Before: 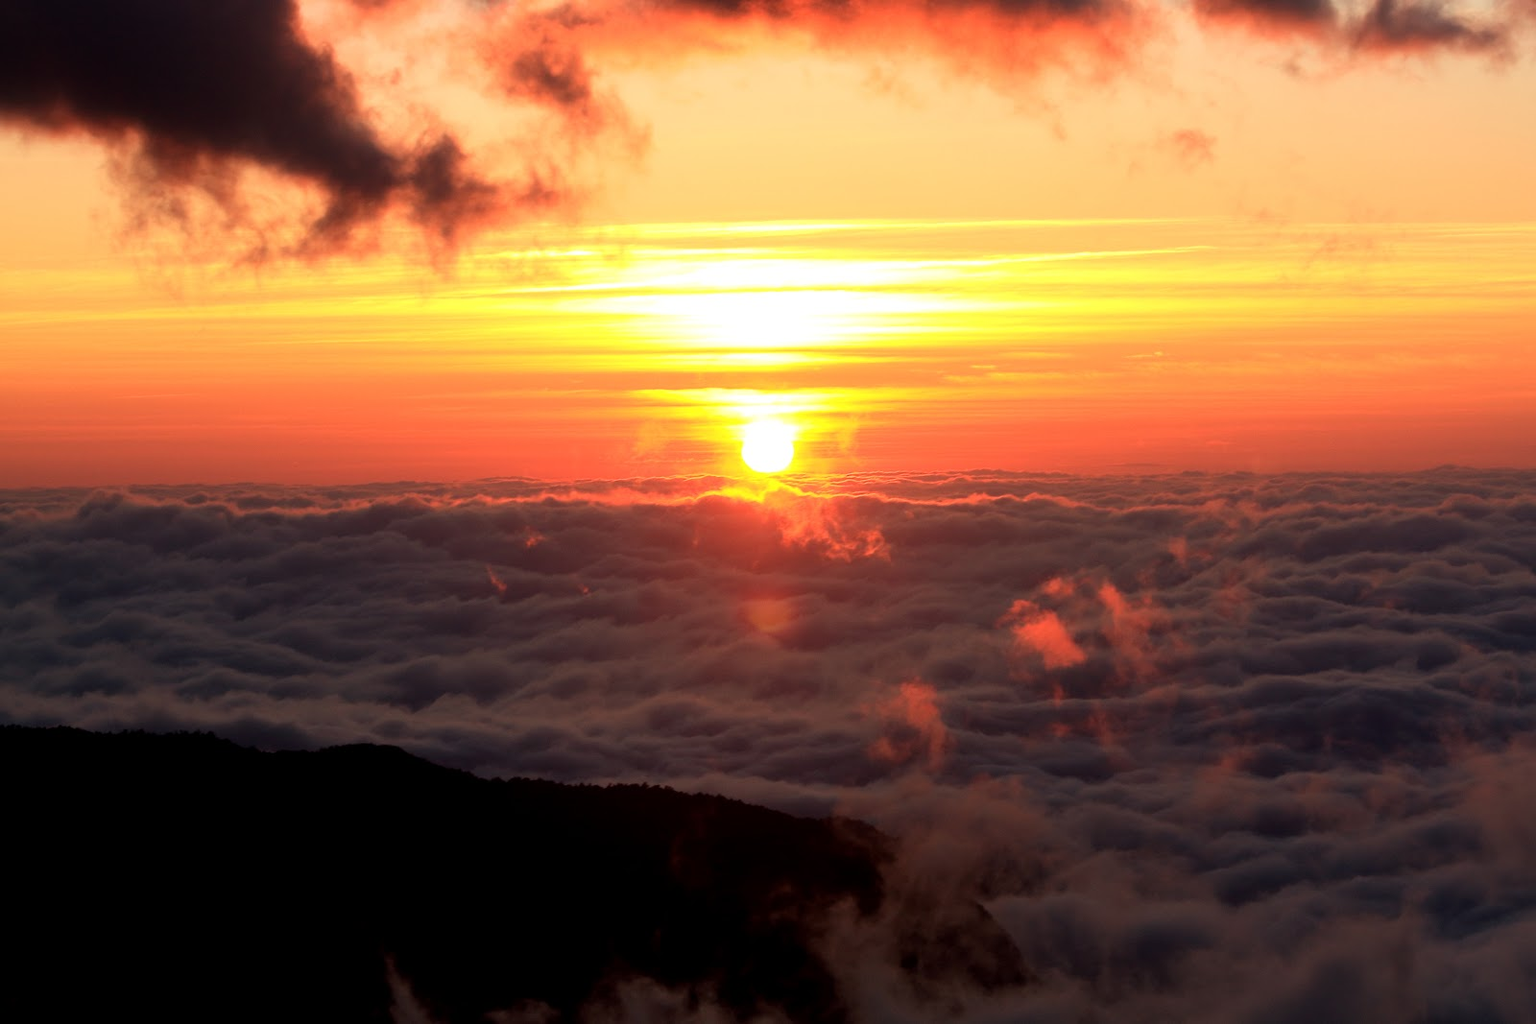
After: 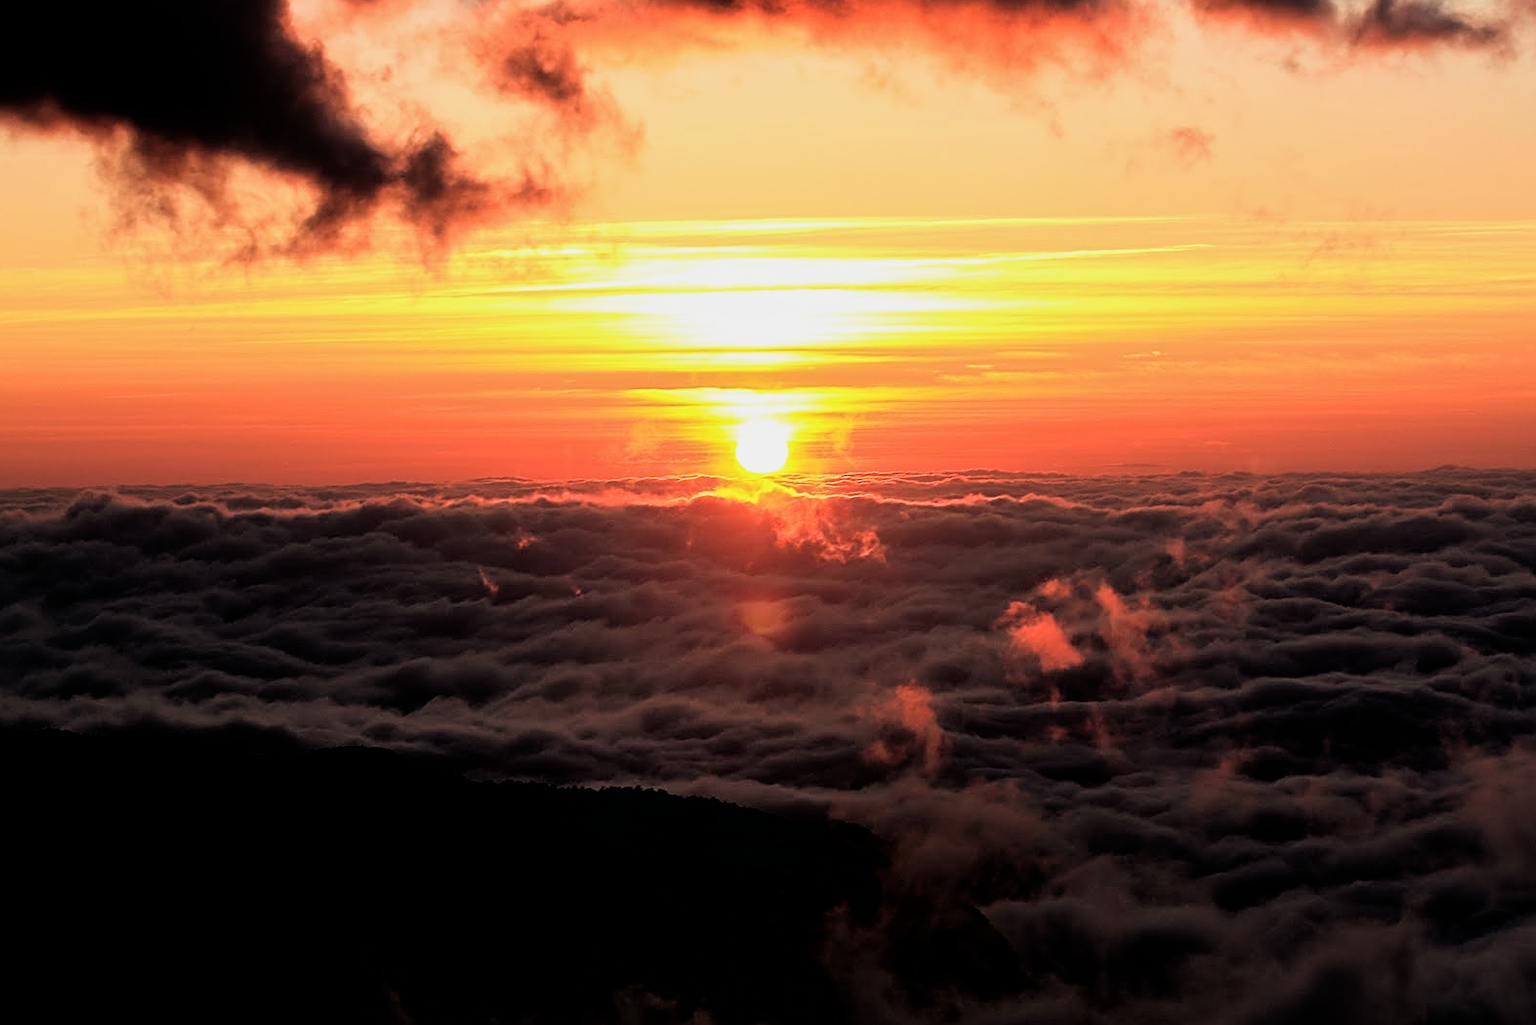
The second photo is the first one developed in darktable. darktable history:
sharpen: on, module defaults
contrast equalizer: octaves 7, y [[0.5, 0.542, 0.583, 0.625, 0.667, 0.708], [0.5 ×6], [0.5 ×6], [0 ×6], [0 ×6]], mix 0.316
filmic rgb: black relative exposure -5.01 EV, white relative exposure 3.2 EV, threshold 5.99 EV, hardness 3.44, contrast 1.184, highlights saturation mix -30.06%, enable highlight reconstruction true
crop and rotate: left 0.817%, top 0.381%, bottom 0.351%
